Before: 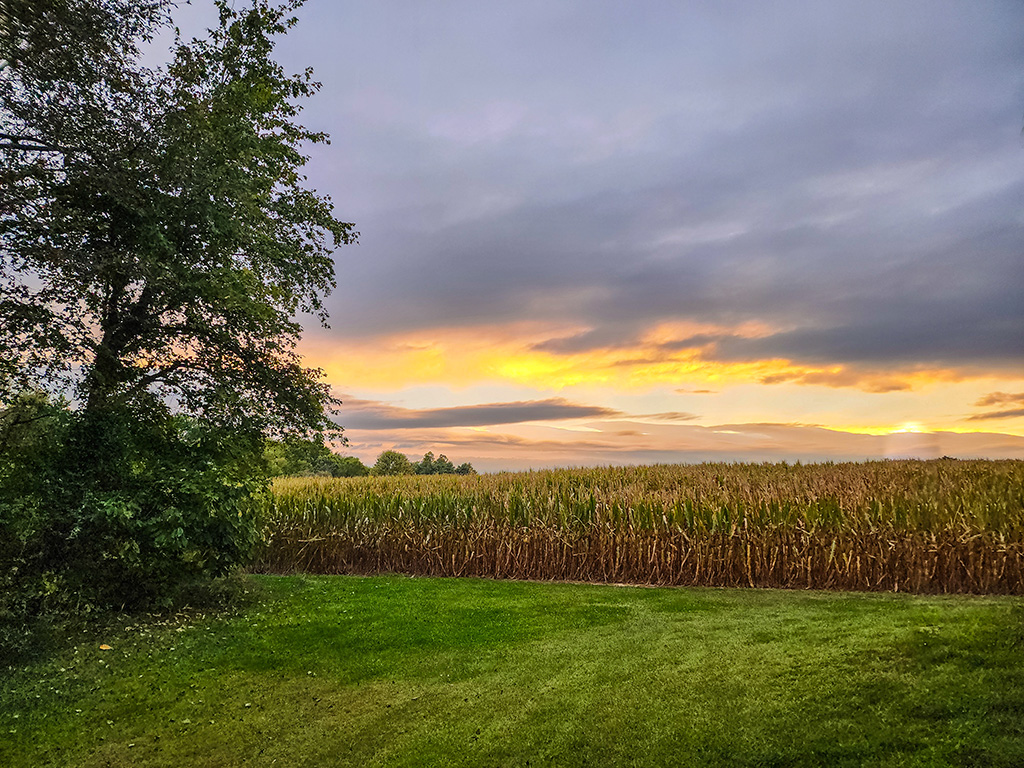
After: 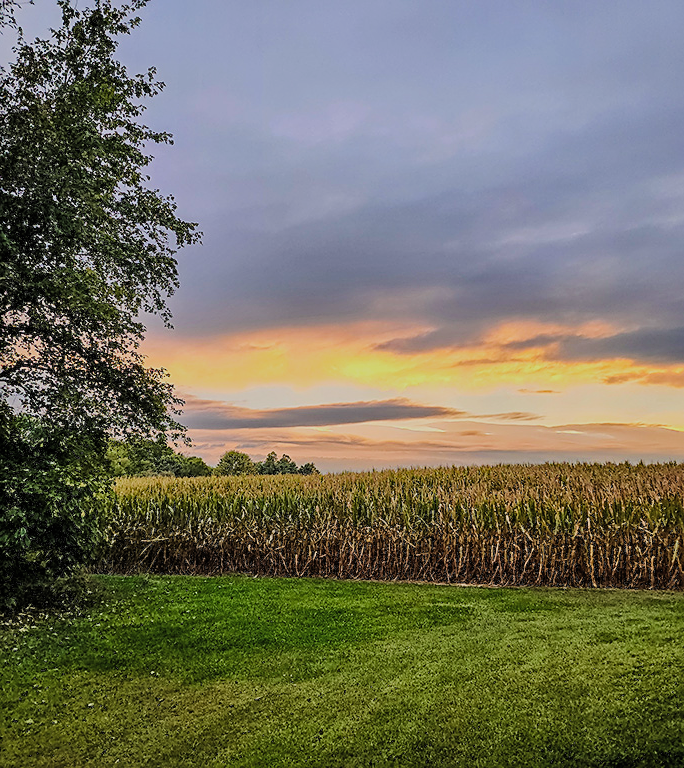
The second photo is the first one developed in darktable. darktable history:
haze removal: compatibility mode true, adaptive false
filmic rgb: black relative exposure -6.99 EV, white relative exposure 5.66 EV, hardness 2.87, add noise in highlights 0.001, preserve chrominance luminance Y, color science v3 (2019), use custom middle-gray values true, contrast in highlights soft
crop: left 15.394%, right 17.788%
sharpen: on, module defaults
